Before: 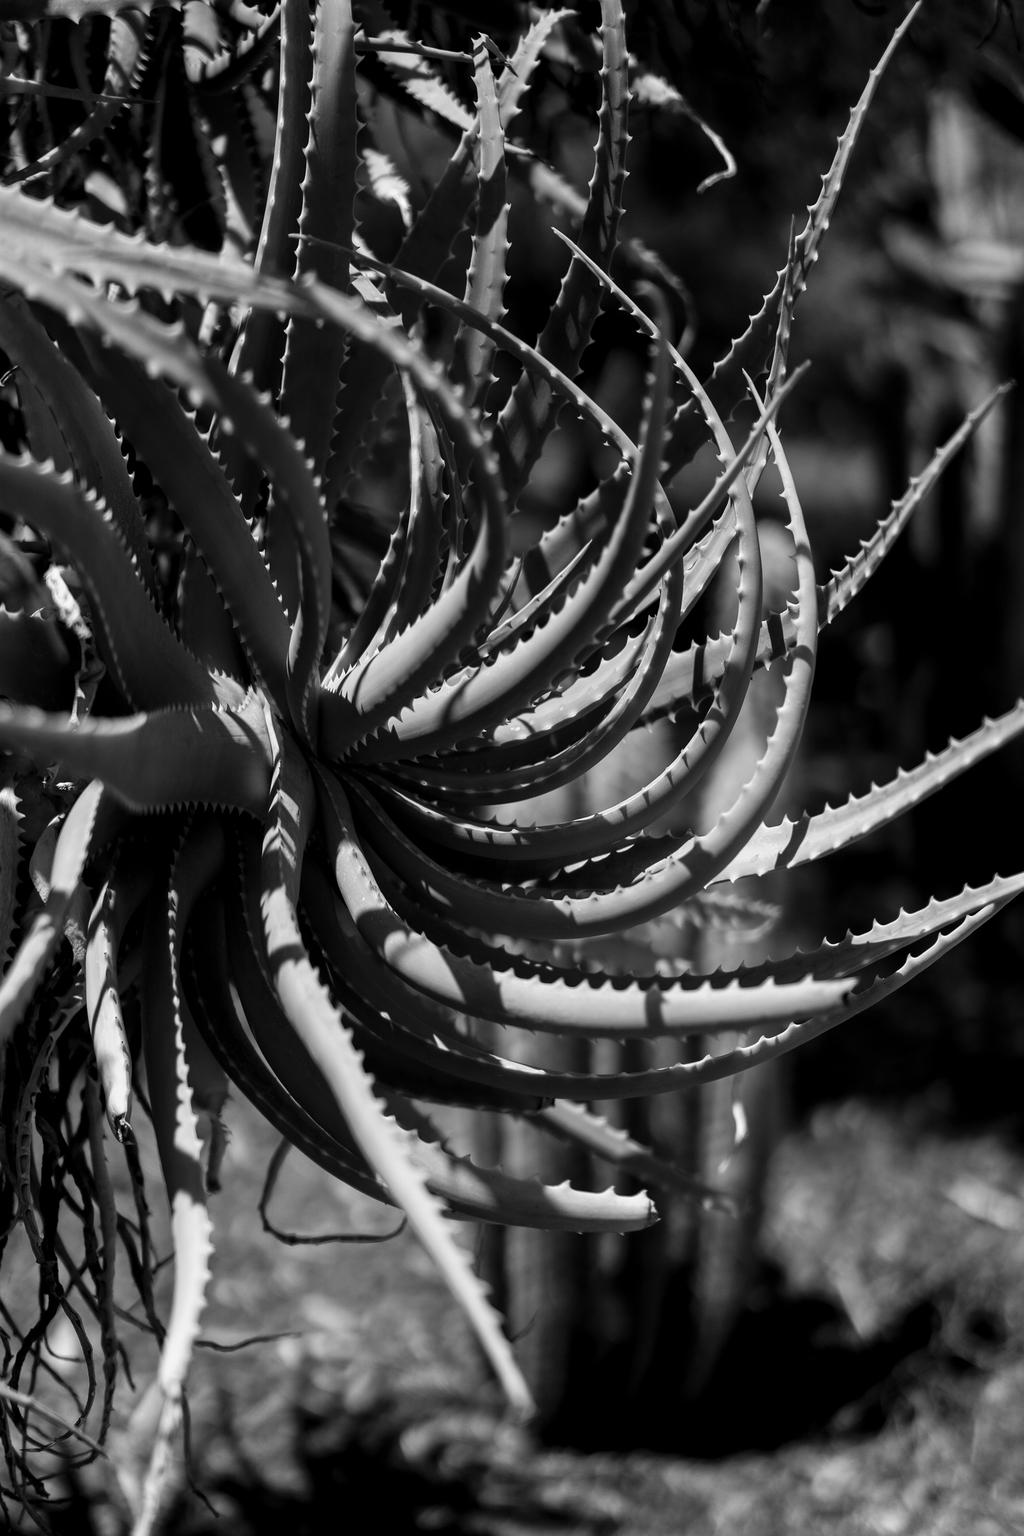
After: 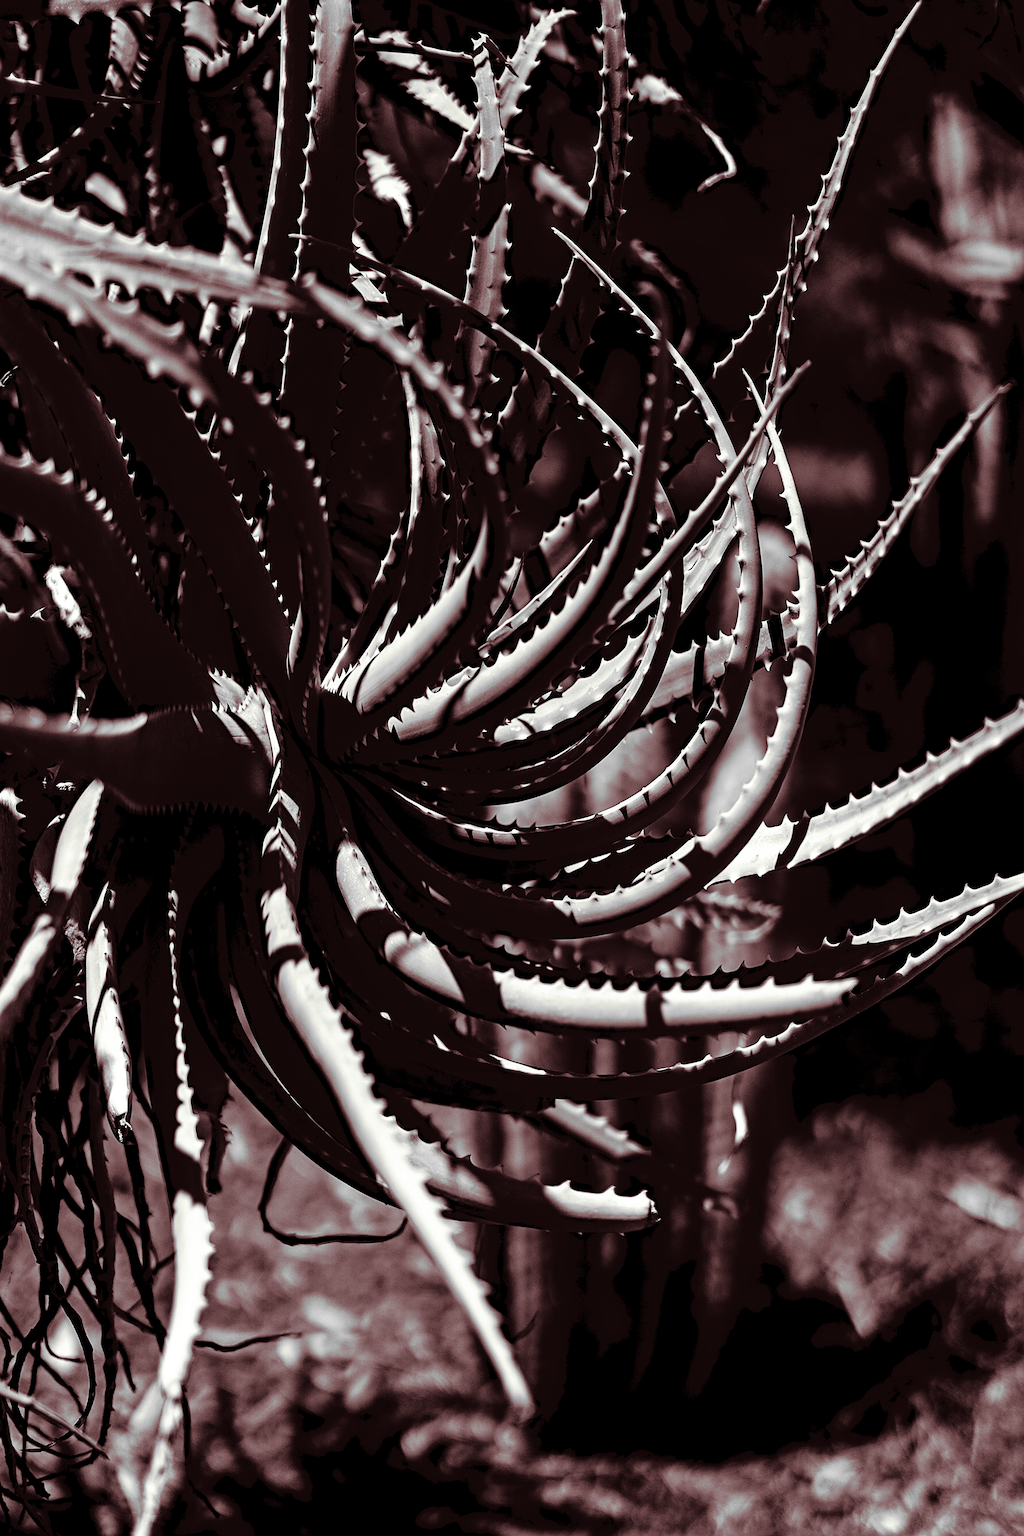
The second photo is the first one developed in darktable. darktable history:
split-toning: on, module defaults
haze removal: strength 0.4, distance 0.22, compatibility mode true, adaptive false
levels: levels [0, 0.499, 1]
tone curve: curves: ch0 [(0, 0) (0.003, 0.033) (0.011, 0.033) (0.025, 0.036) (0.044, 0.039) (0.069, 0.04) (0.1, 0.043) (0.136, 0.052) (0.177, 0.085) (0.224, 0.14) (0.277, 0.225) (0.335, 0.333) (0.399, 0.419) (0.468, 0.51) (0.543, 0.603) (0.623, 0.713) (0.709, 0.808) (0.801, 0.901) (0.898, 0.98) (1, 1)], preserve colors none
sharpen: on, module defaults
